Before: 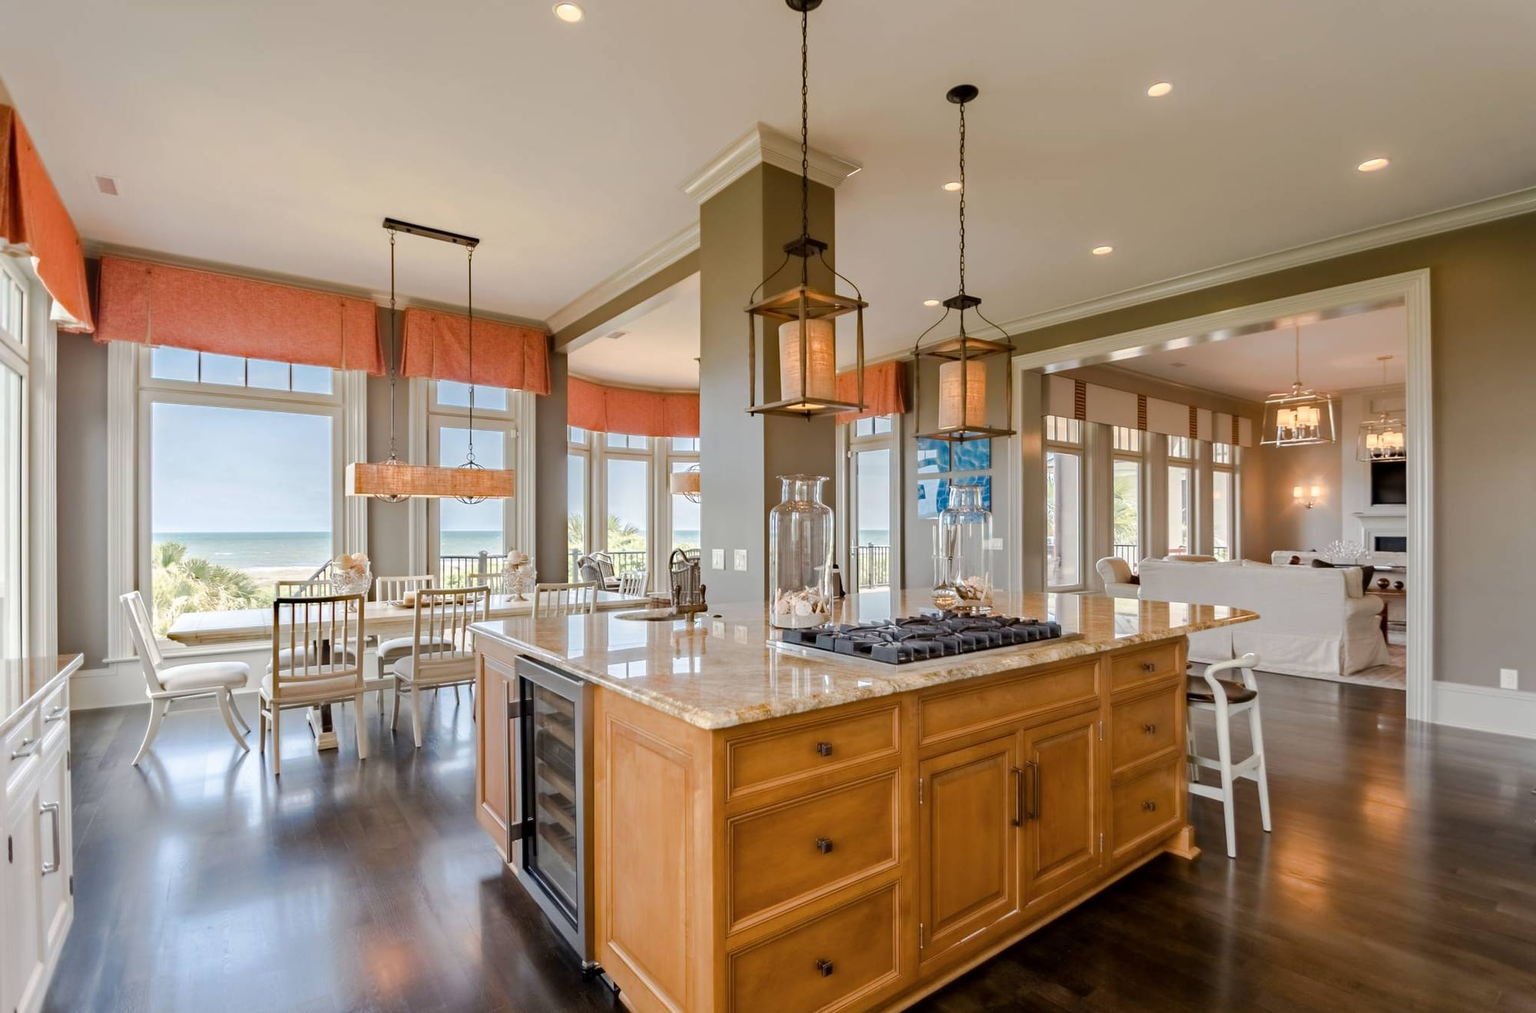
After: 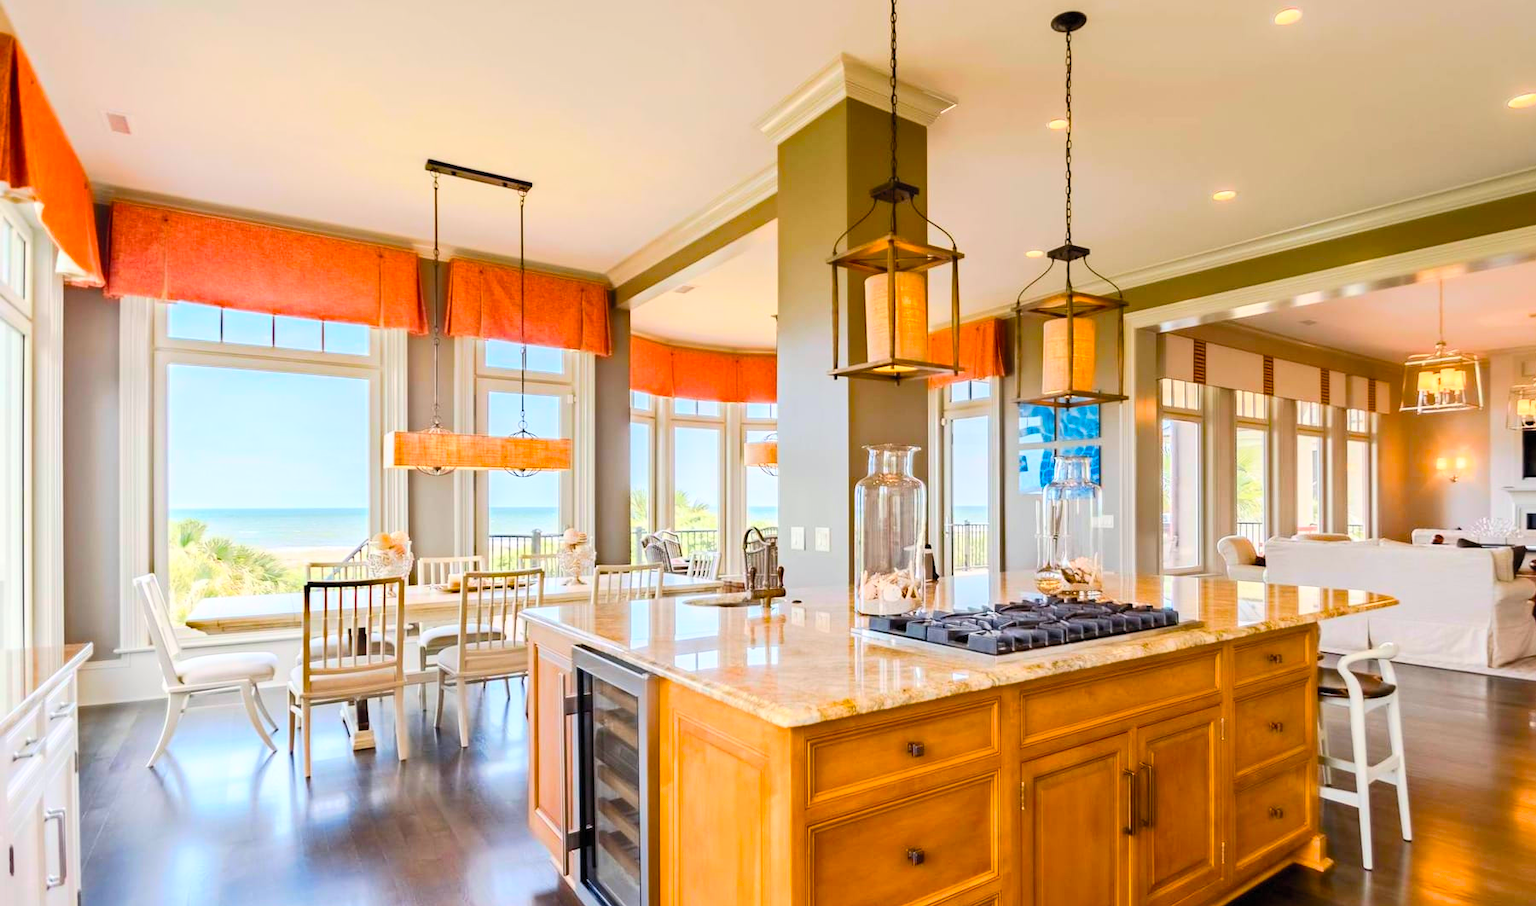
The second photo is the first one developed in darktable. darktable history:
color balance rgb: power › chroma 0.522%, power › hue 262.29°, linear chroma grading › global chroma -0.681%, perceptual saturation grading › global saturation 30.092%, global vibrance 20%
crop: top 7.401%, right 9.916%, bottom 11.985%
contrast brightness saturation: contrast 0.24, brightness 0.256, saturation 0.391
